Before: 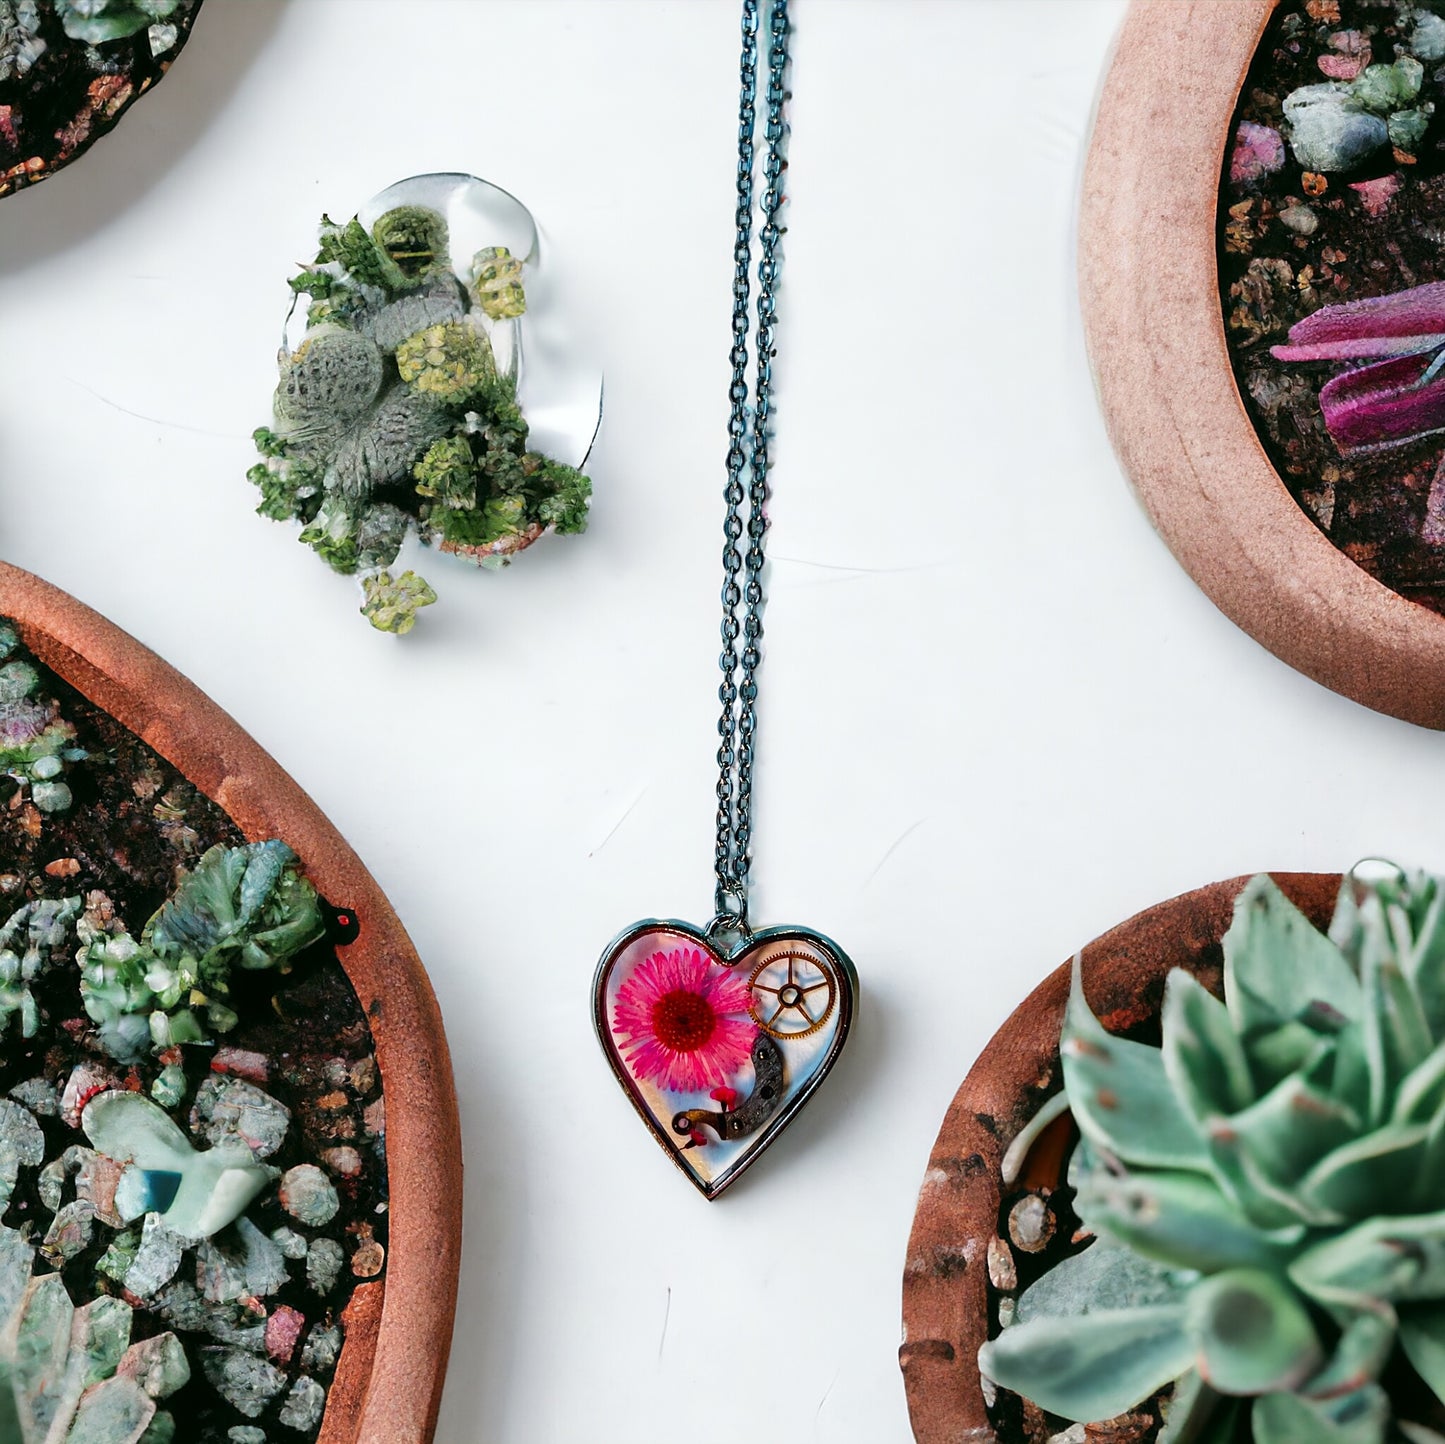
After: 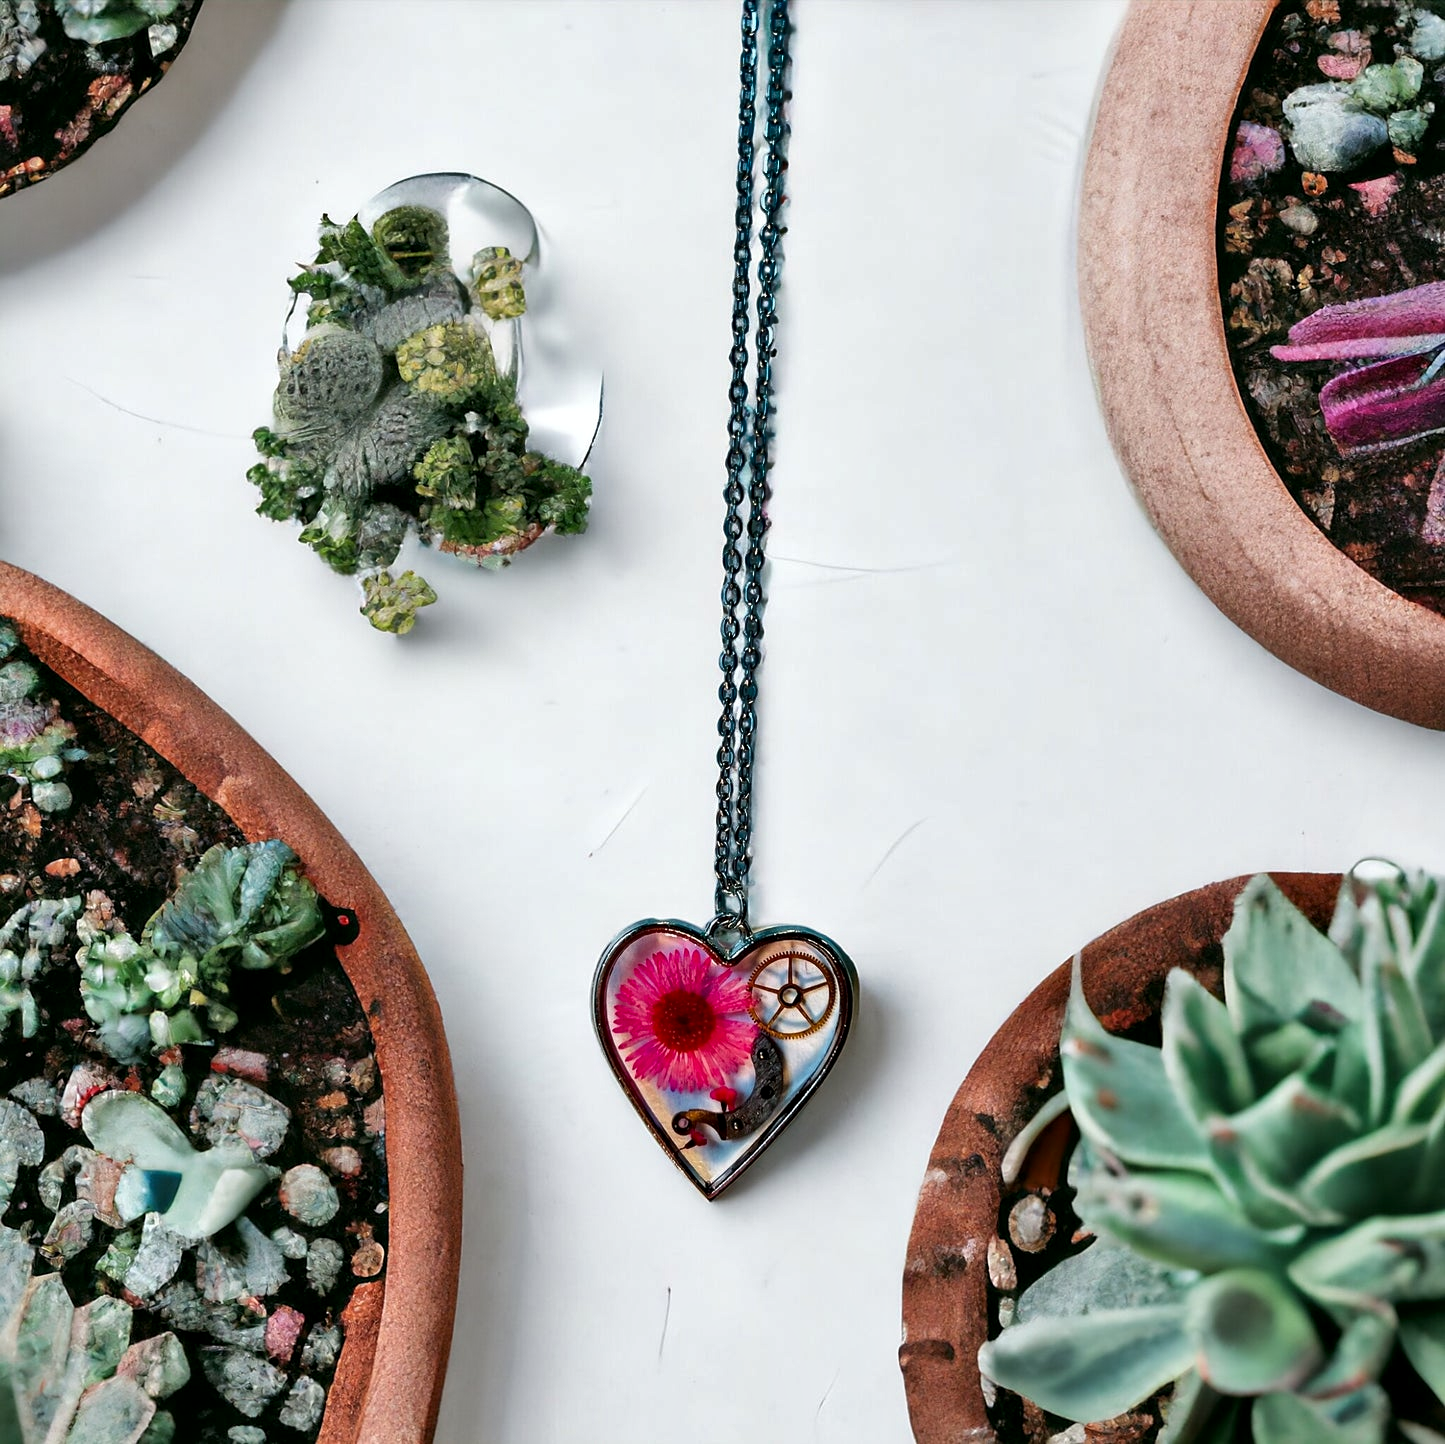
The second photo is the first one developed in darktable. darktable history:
contrast equalizer: y [[0.509, 0.517, 0.523, 0.523, 0.517, 0.509], [0.5 ×6], [0.5 ×6], [0 ×6], [0 ×6]]
shadows and highlights: shadows 52.42, soften with gaussian
